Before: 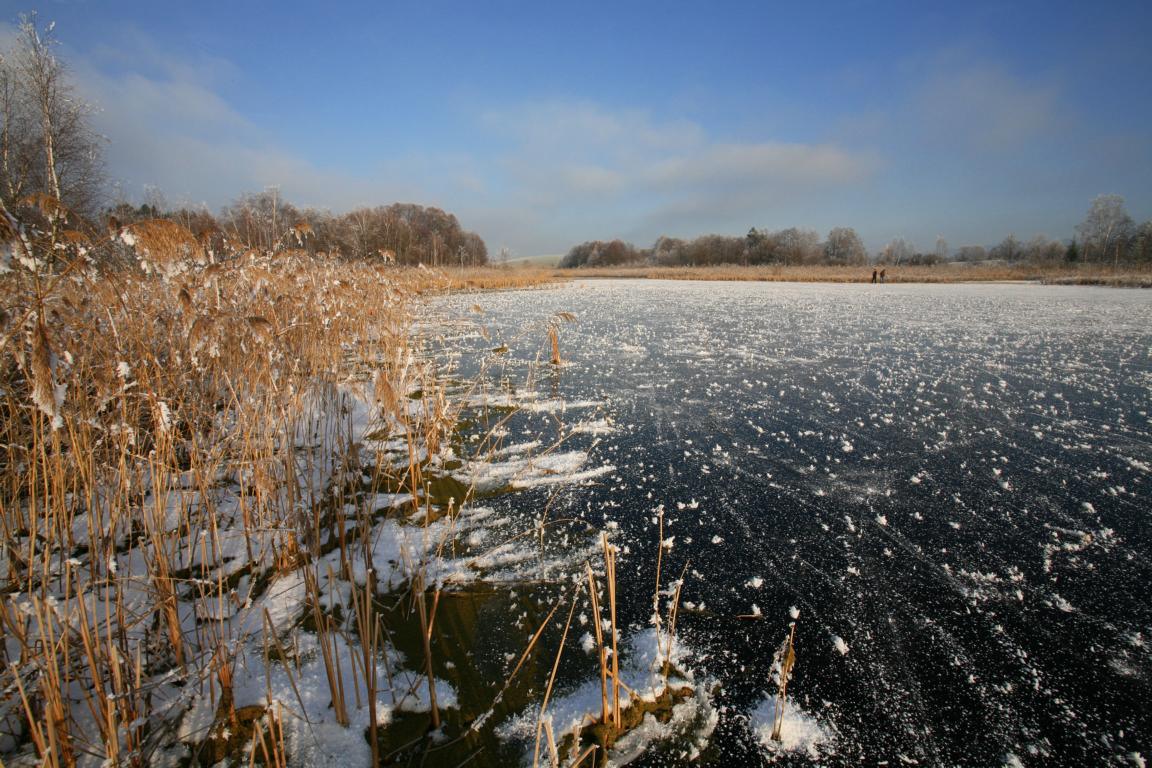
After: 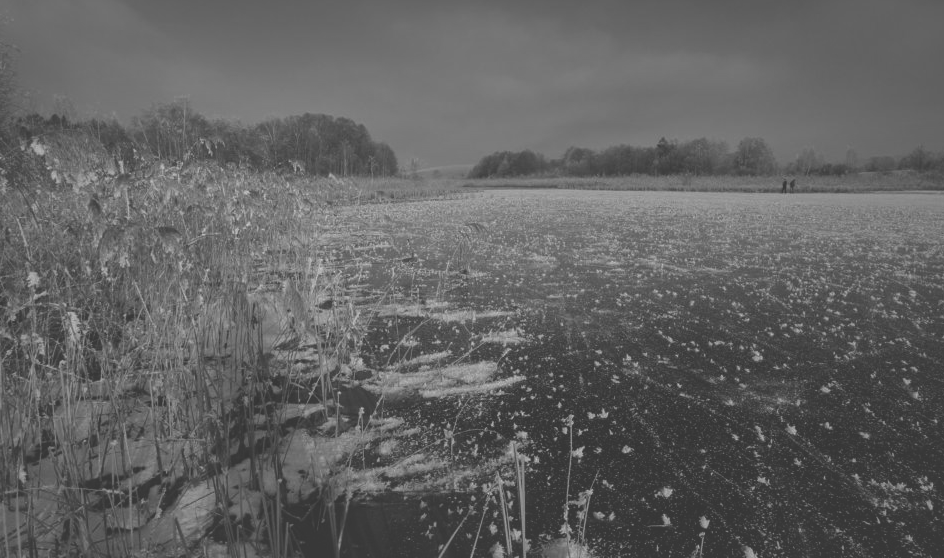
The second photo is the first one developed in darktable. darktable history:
local contrast: mode bilateral grid, contrast 100, coarseness 100, detail 91%, midtone range 0.2
shadows and highlights: on, module defaults
monochrome: a 79.32, b 81.83, size 1.1
exposure: black level correction -0.041, exposure 0.064 EV, compensate highlight preservation false
crop: left 7.856%, top 11.836%, right 10.12%, bottom 15.387%
